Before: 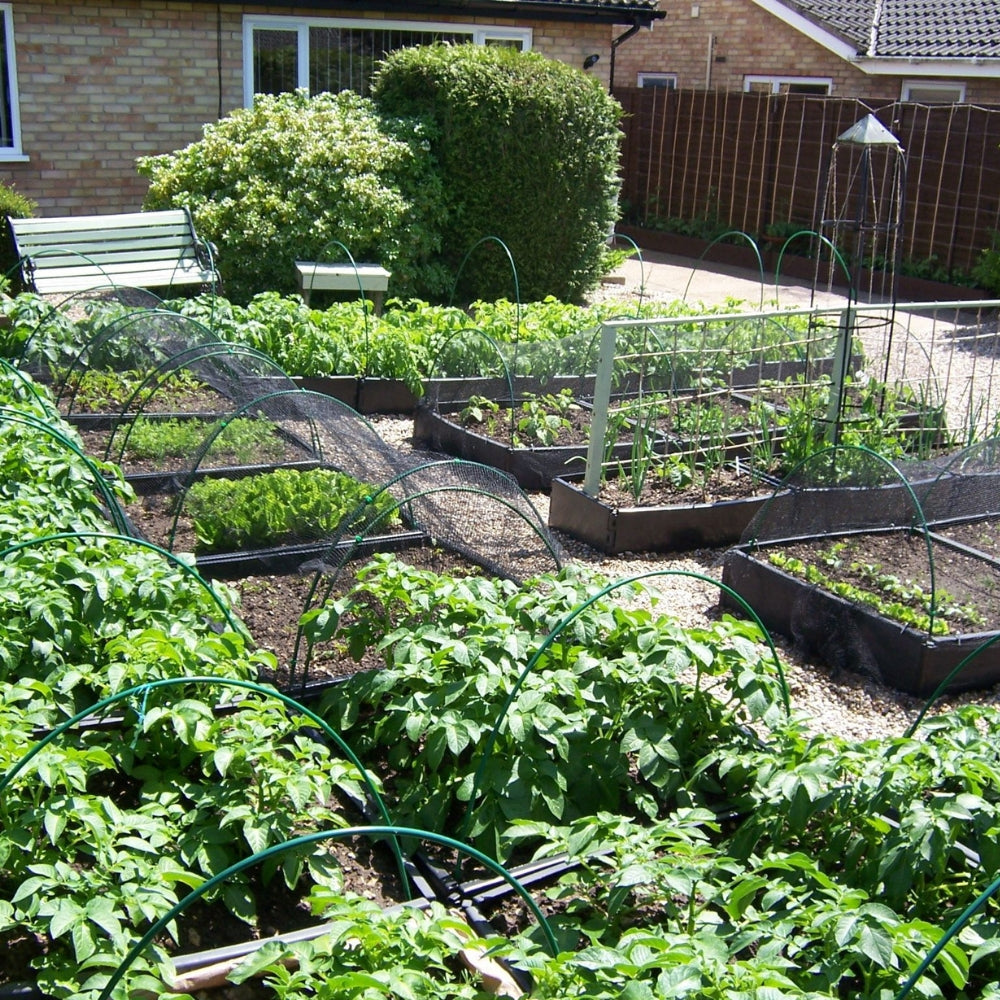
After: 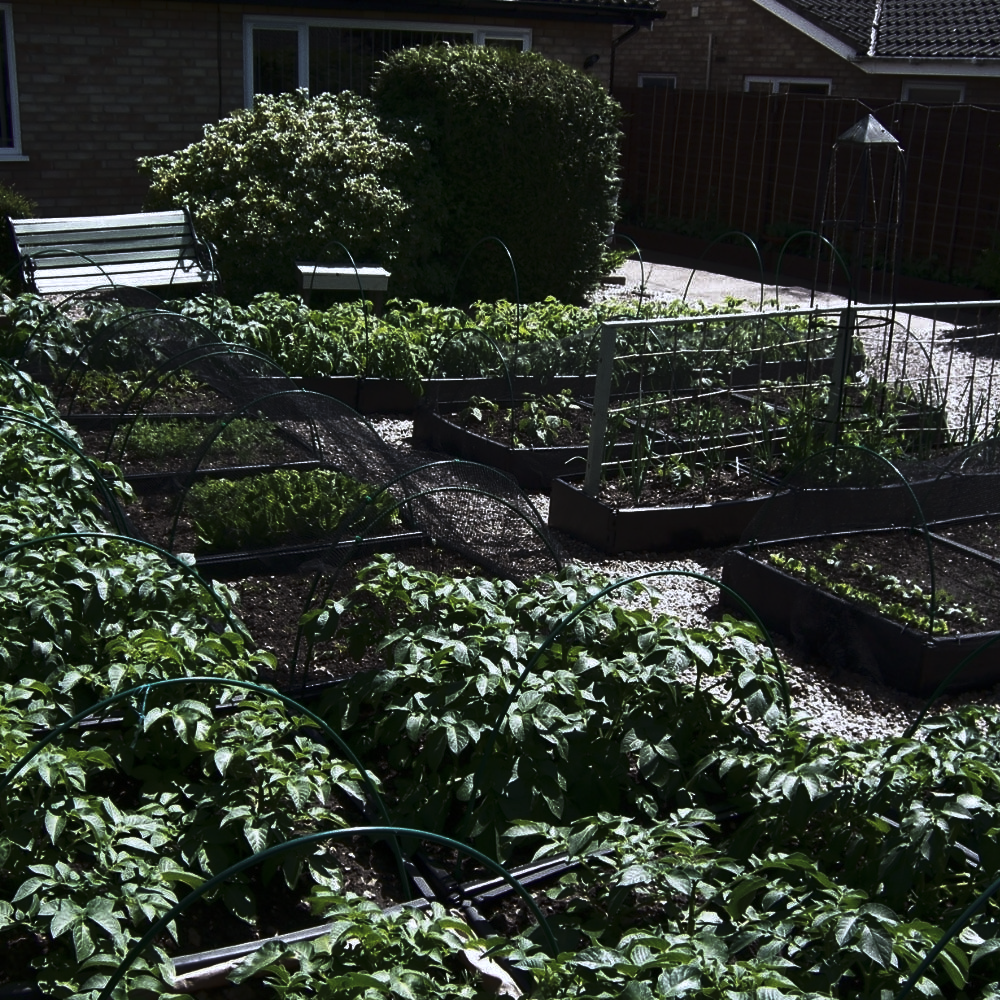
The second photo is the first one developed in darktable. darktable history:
tone curve: curves: ch0 [(0, 0) (0.765, 0.349) (1, 1)], color space Lab, linked channels, preserve colors none
color calibration: illuminant as shot in camera, x 0.358, y 0.373, temperature 4628.91 K
